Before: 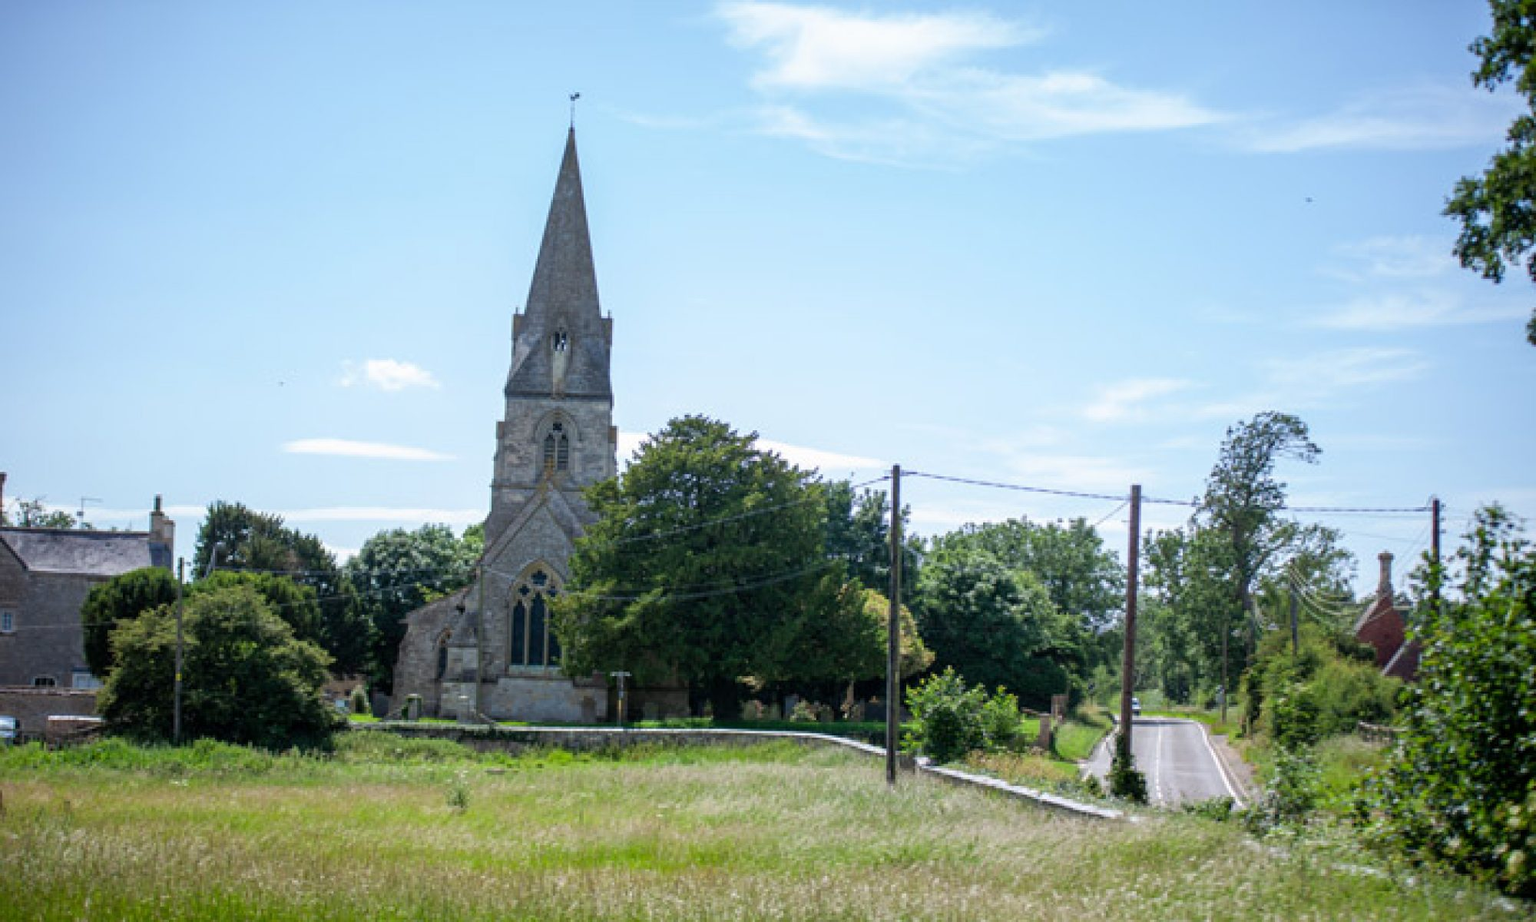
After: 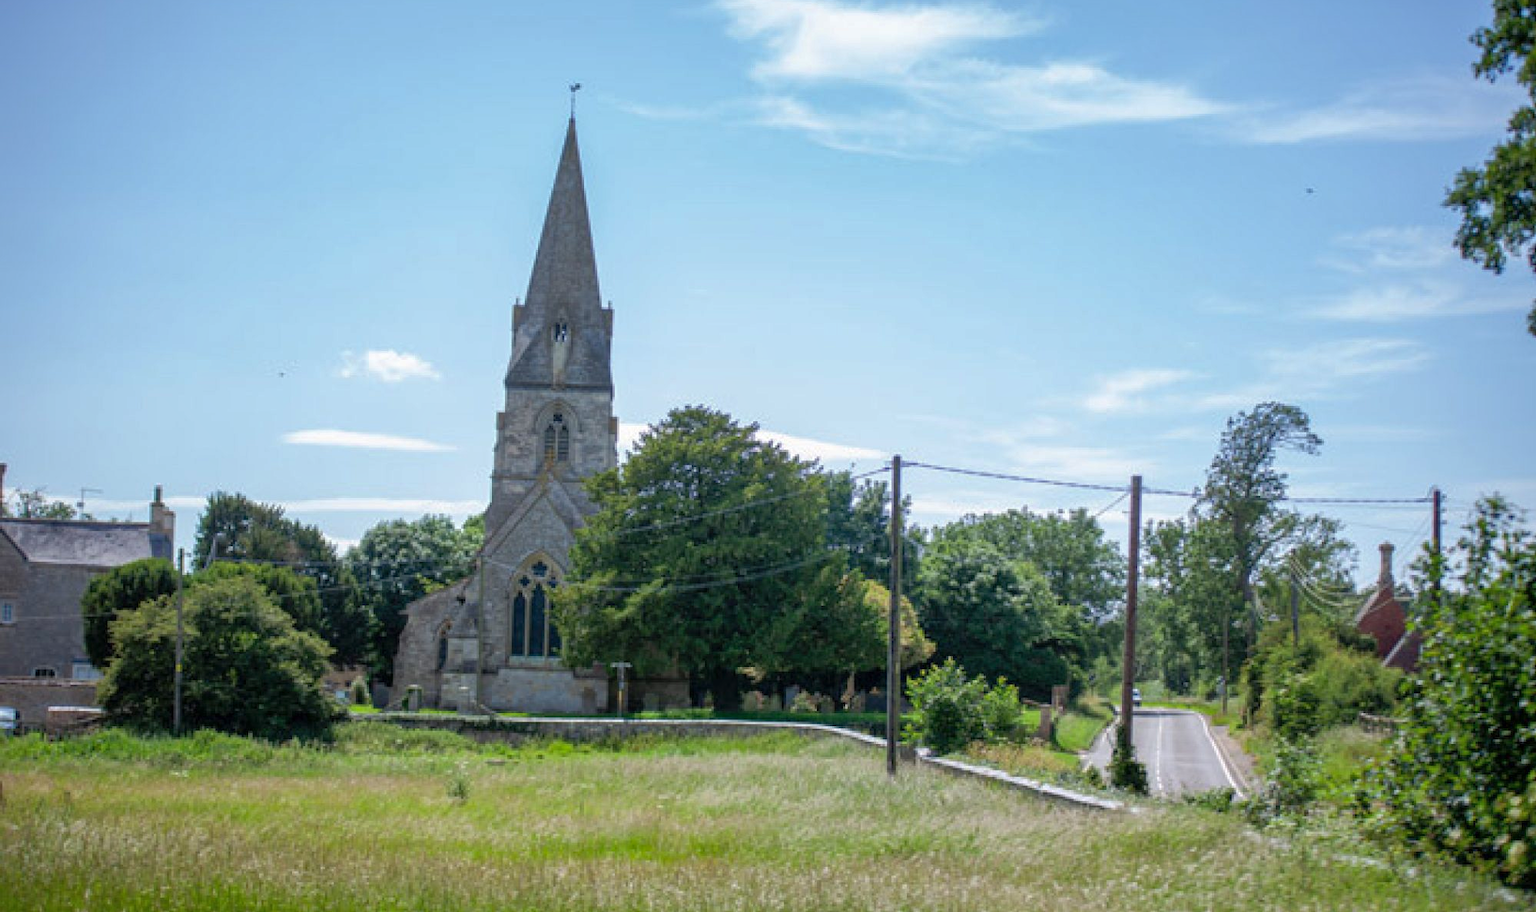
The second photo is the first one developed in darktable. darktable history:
crop: top 1.049%, right 0.001%
shadows and highlights: on, module defaults
